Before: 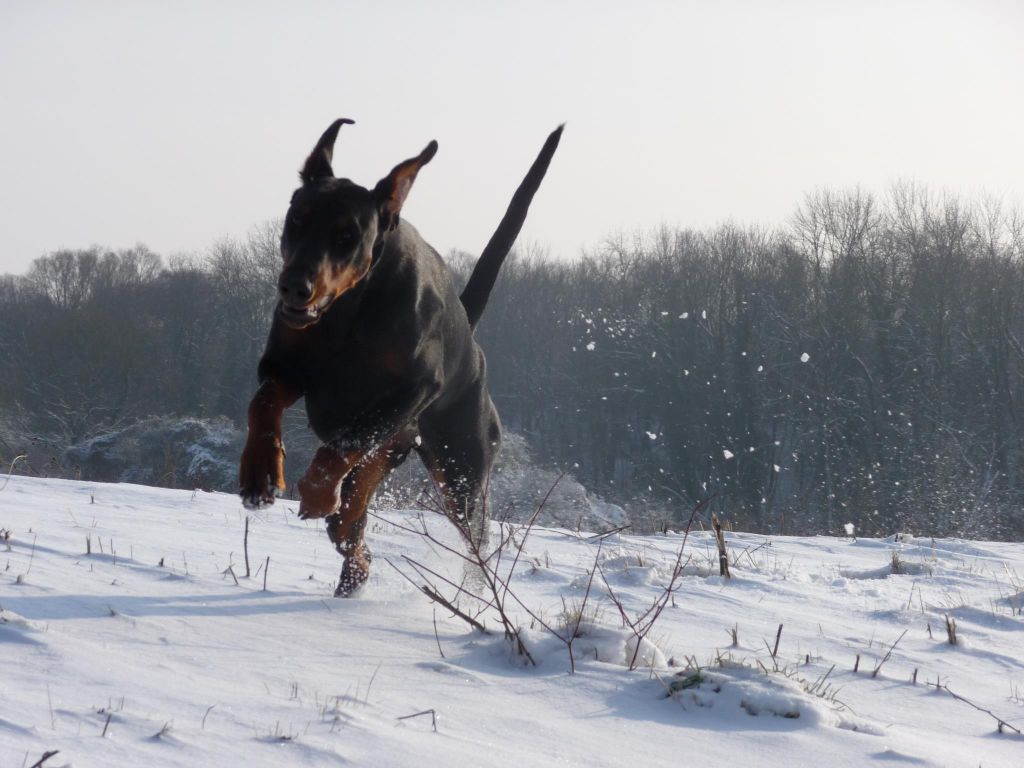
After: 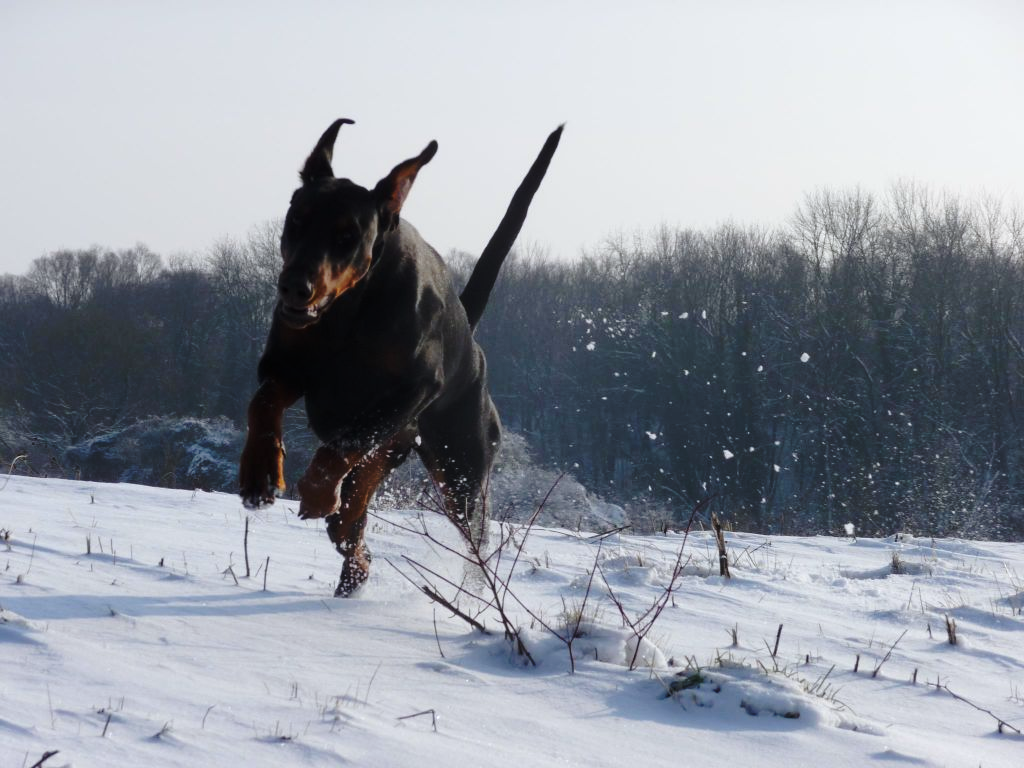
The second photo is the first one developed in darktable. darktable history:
base curve: curves: ch0 [(0, 0) (0.073, 0.04) (0.157, 0.139) (0.492, 0.492) (0.758, 0.758) (1, 1)], preserve colors none
white balance: red 0.982, blue 1.018
